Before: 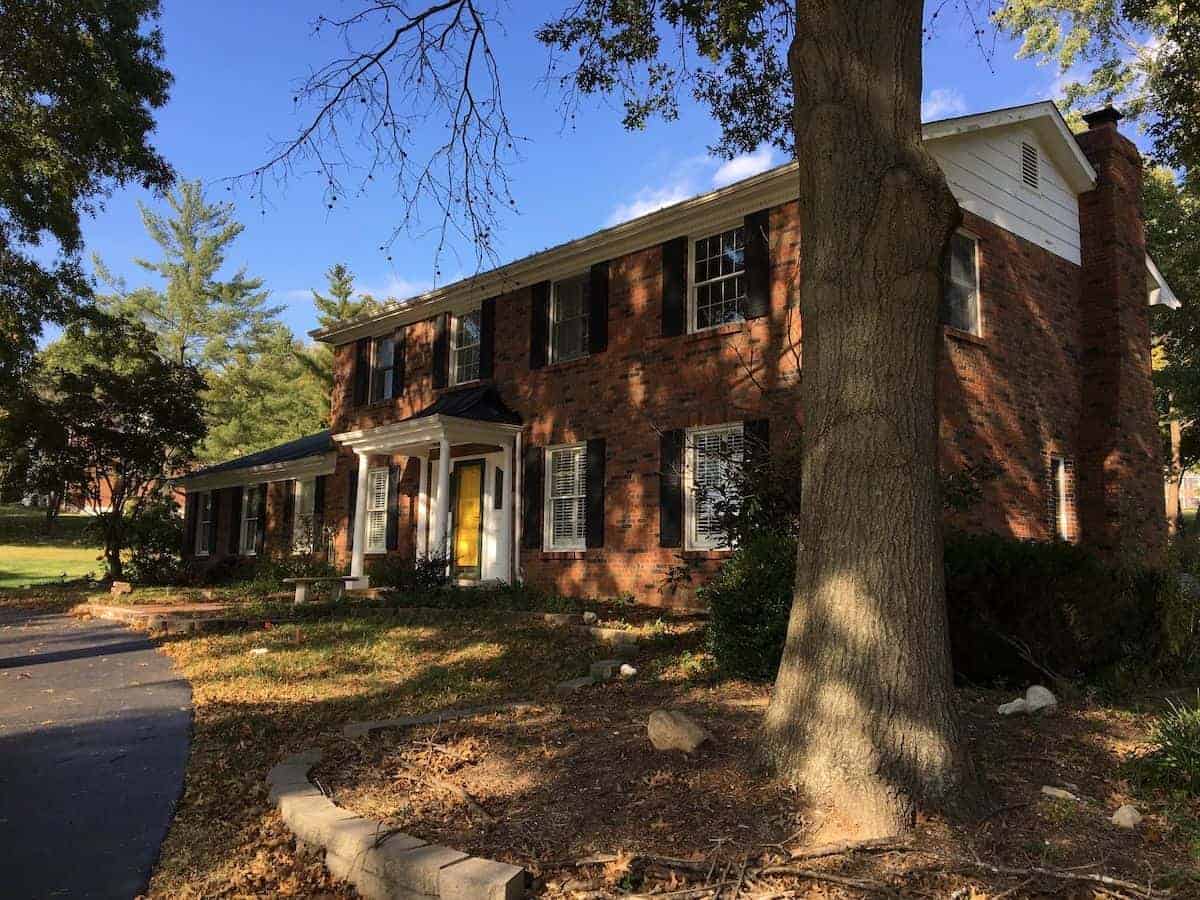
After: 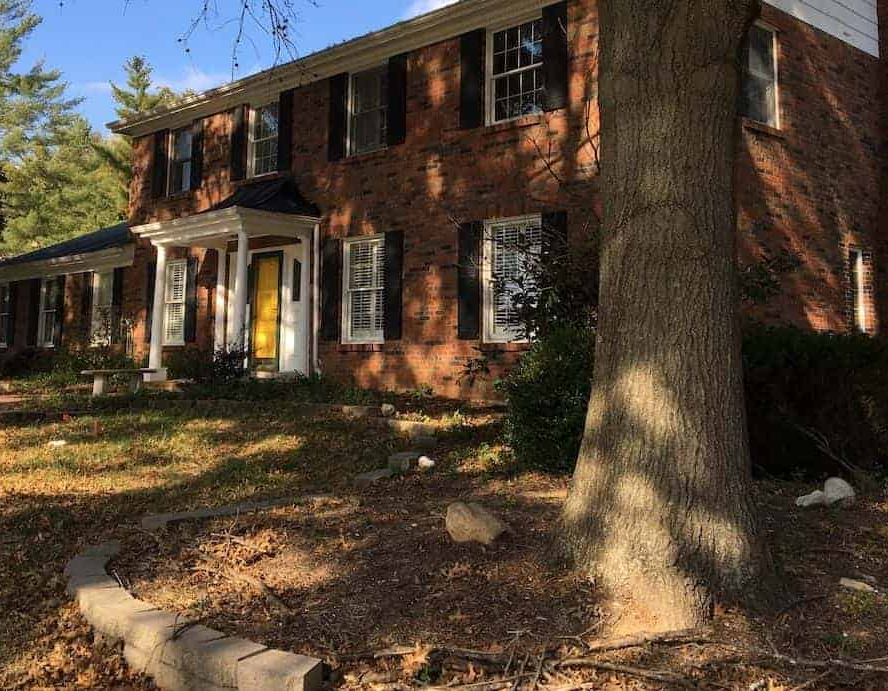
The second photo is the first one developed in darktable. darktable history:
crop: left 16.847%, top 23.196%, right 9.11%
